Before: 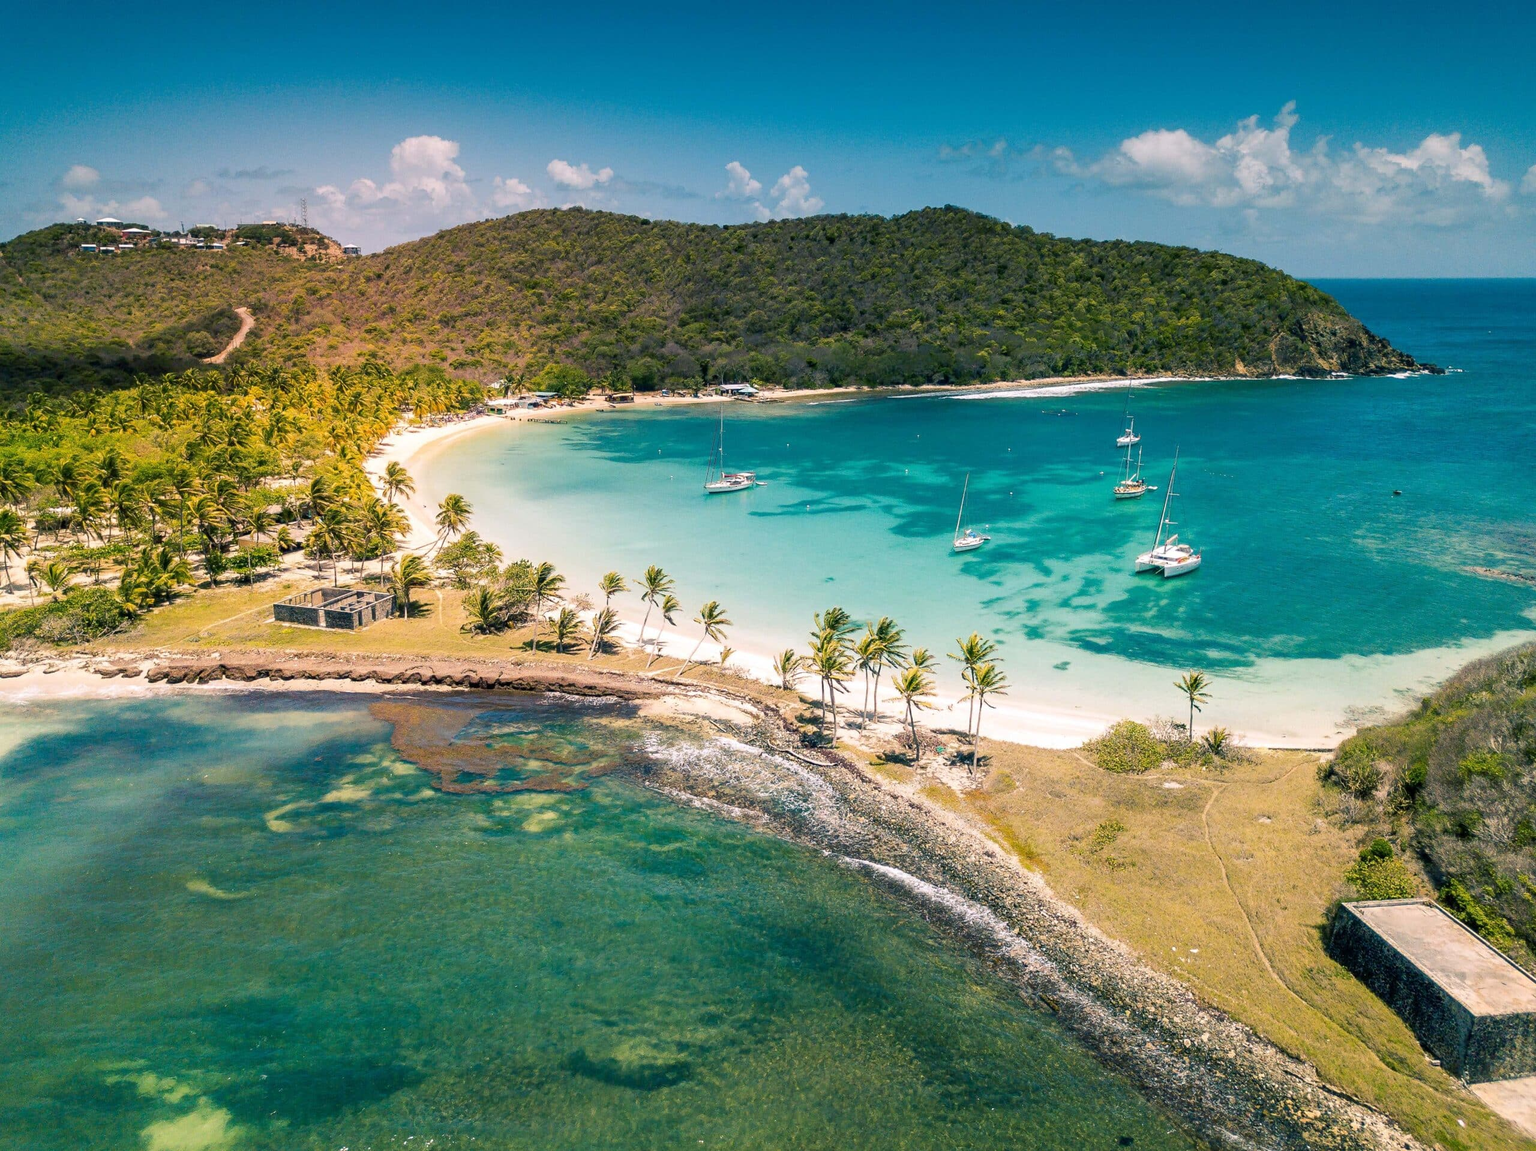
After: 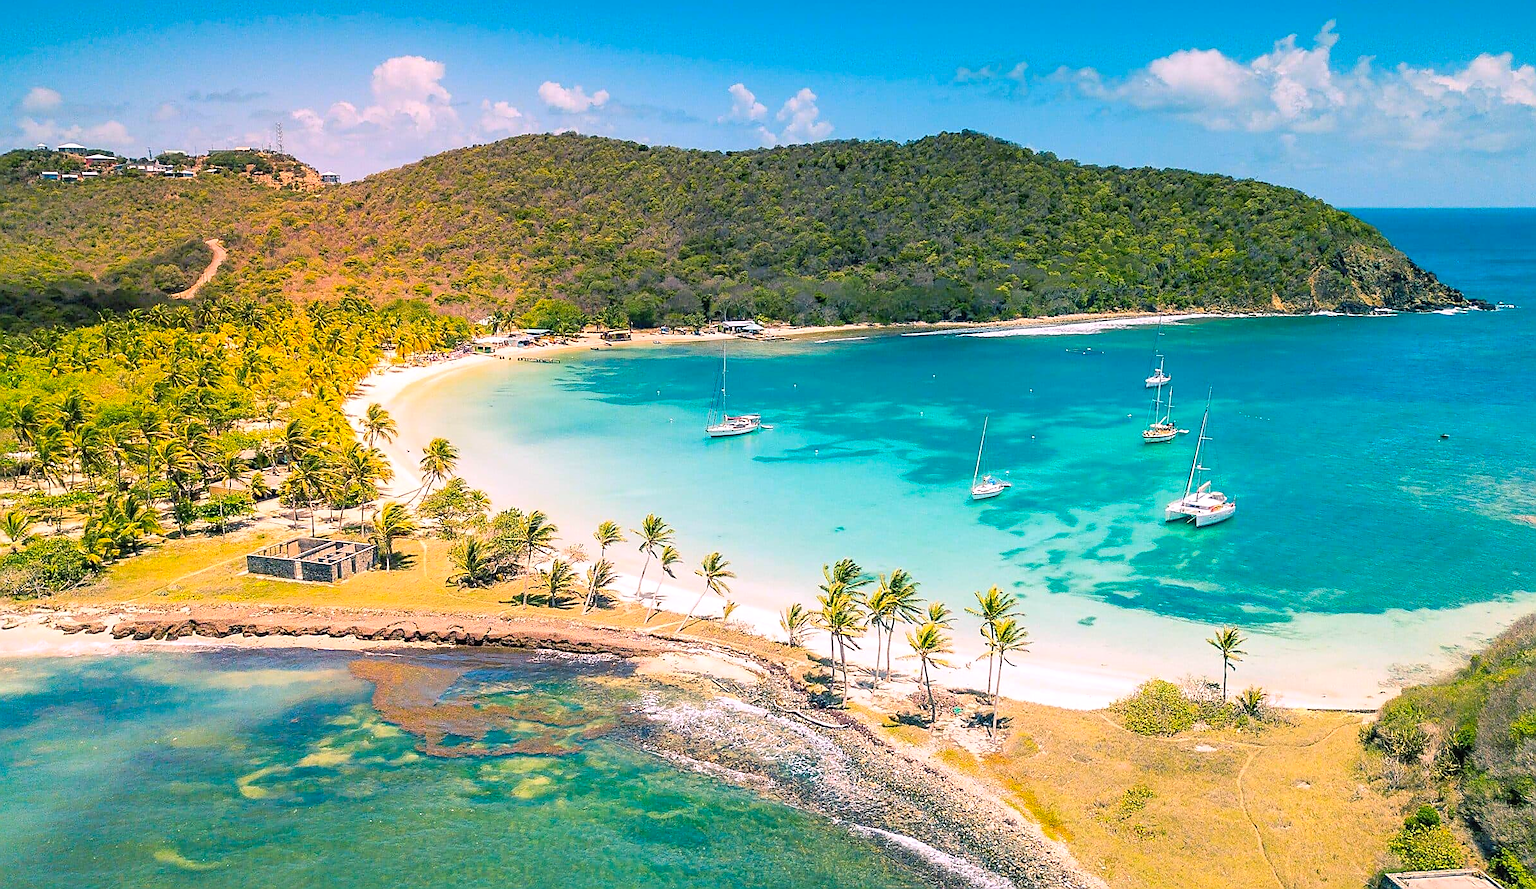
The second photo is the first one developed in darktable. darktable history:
color correction: highlights a* -4.73, highlights b* 5.06, saturation 0.97
crop: left 2.737%, top 7.287%, right 3.421%, bottom 20.179%
contrast brightness saturation: contrast 0.07, brightness 0.18, saturation 0.4
tone equalizer: on, module defaults
white balance: red 1.05, blue 1.072
sharpen: radius 1.4, amount 1.25, threshold 0.7
